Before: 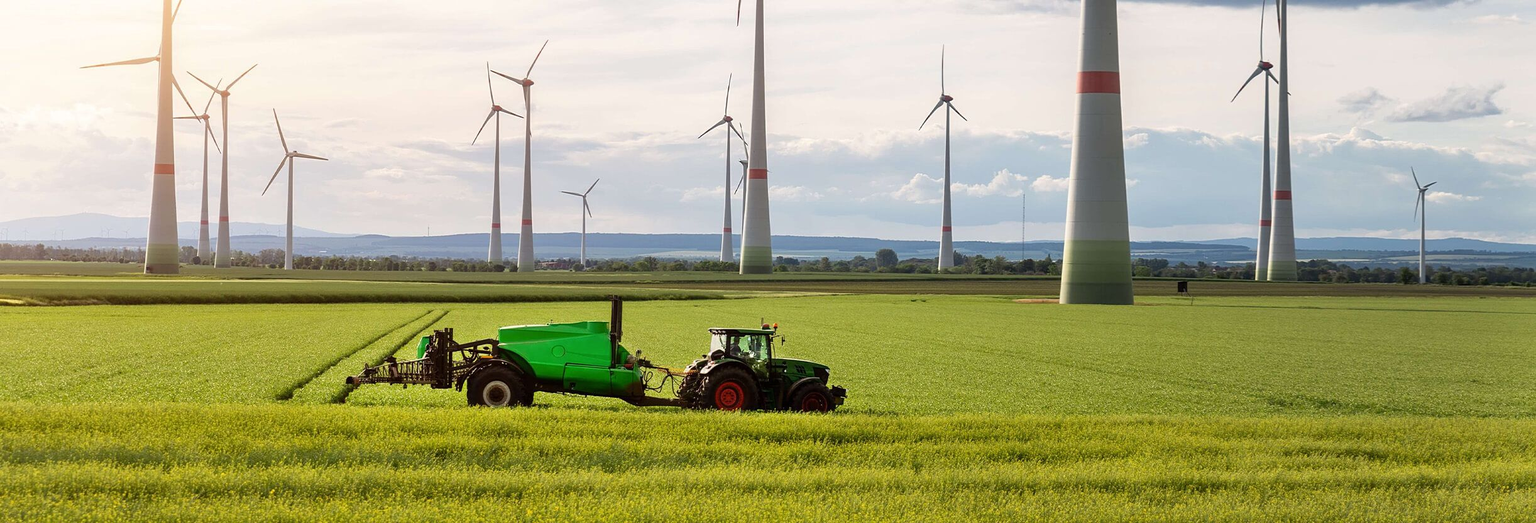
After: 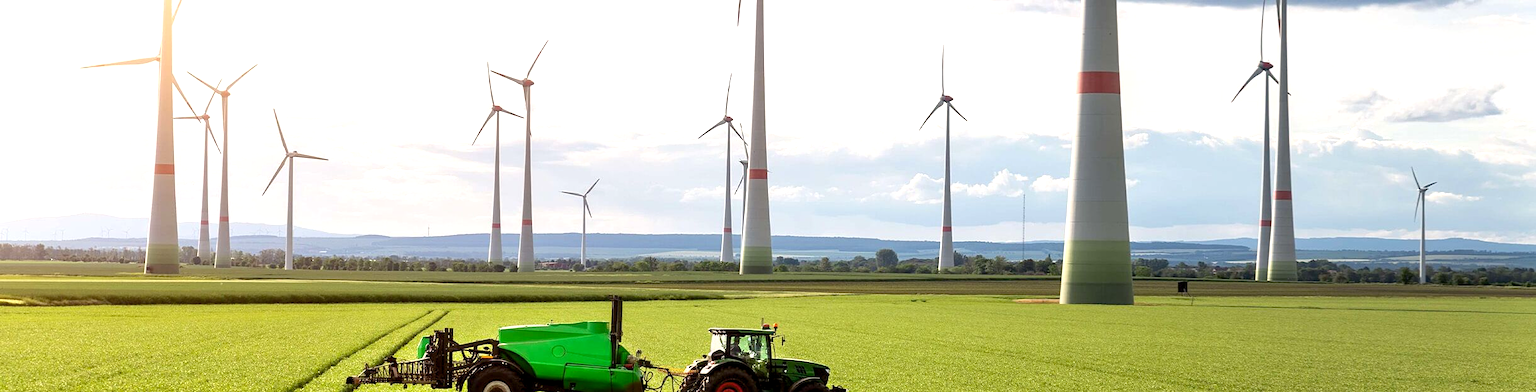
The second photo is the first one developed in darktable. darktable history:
crop: bottom 24.983%
exposure: black level correction 0, exposure 0.5 EV, compensate highlight preservation false
color balance rgb: global offset › luminance -0.489%, perceptual saturation grading › global saturation 0.132%, global vibrance 7.214%, saturation formula JzAzBz (2021)
